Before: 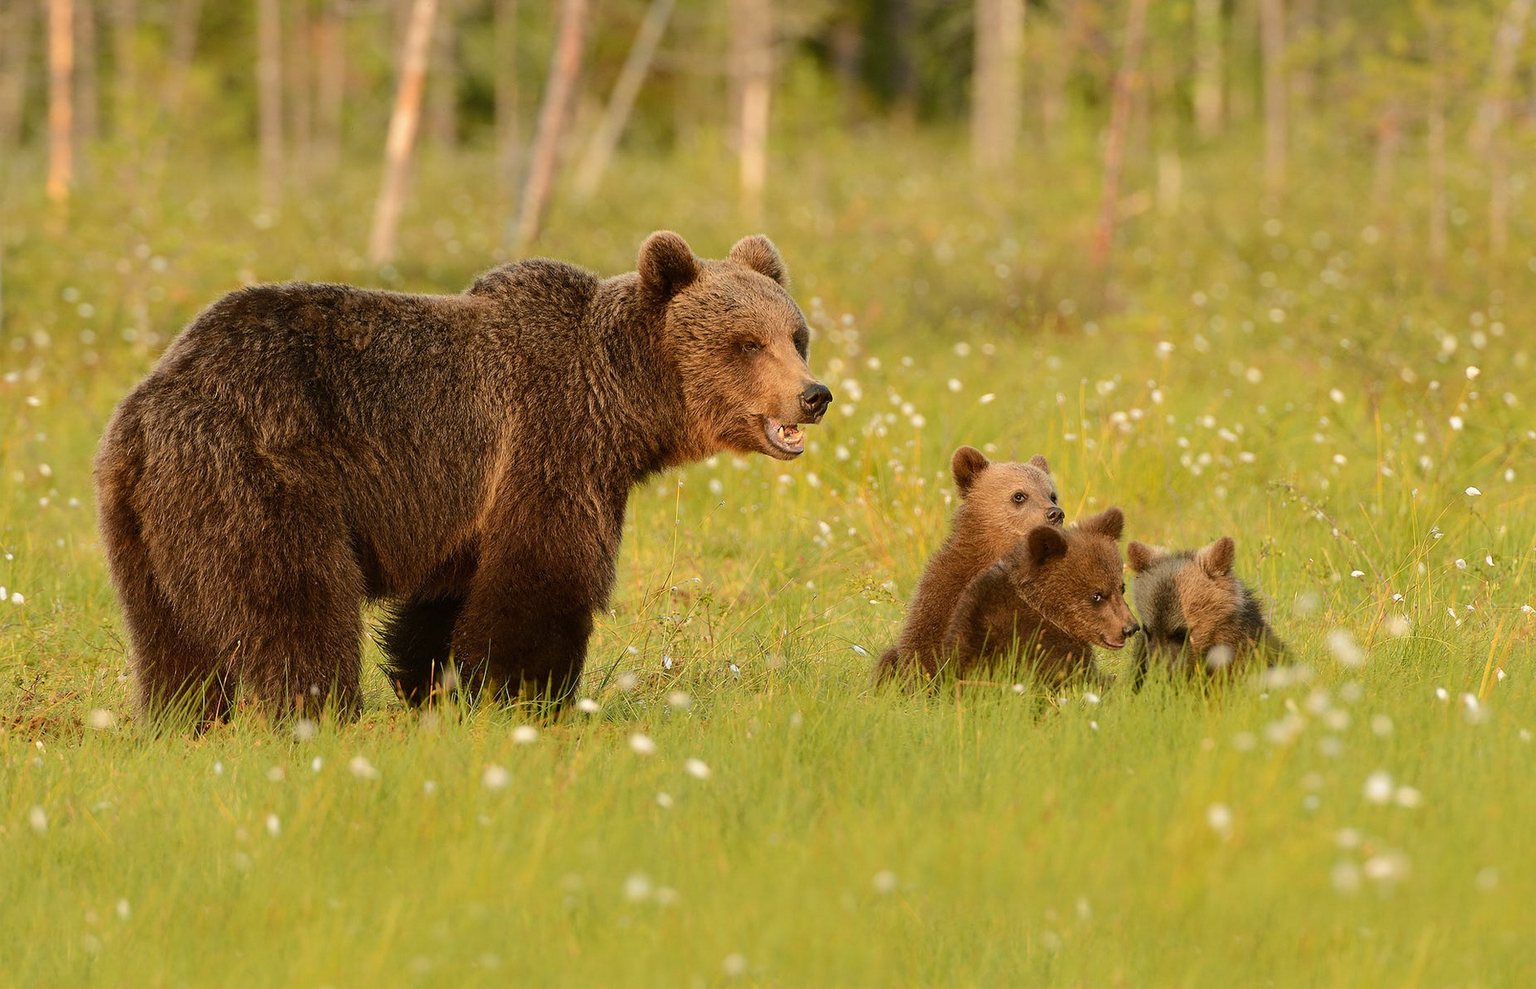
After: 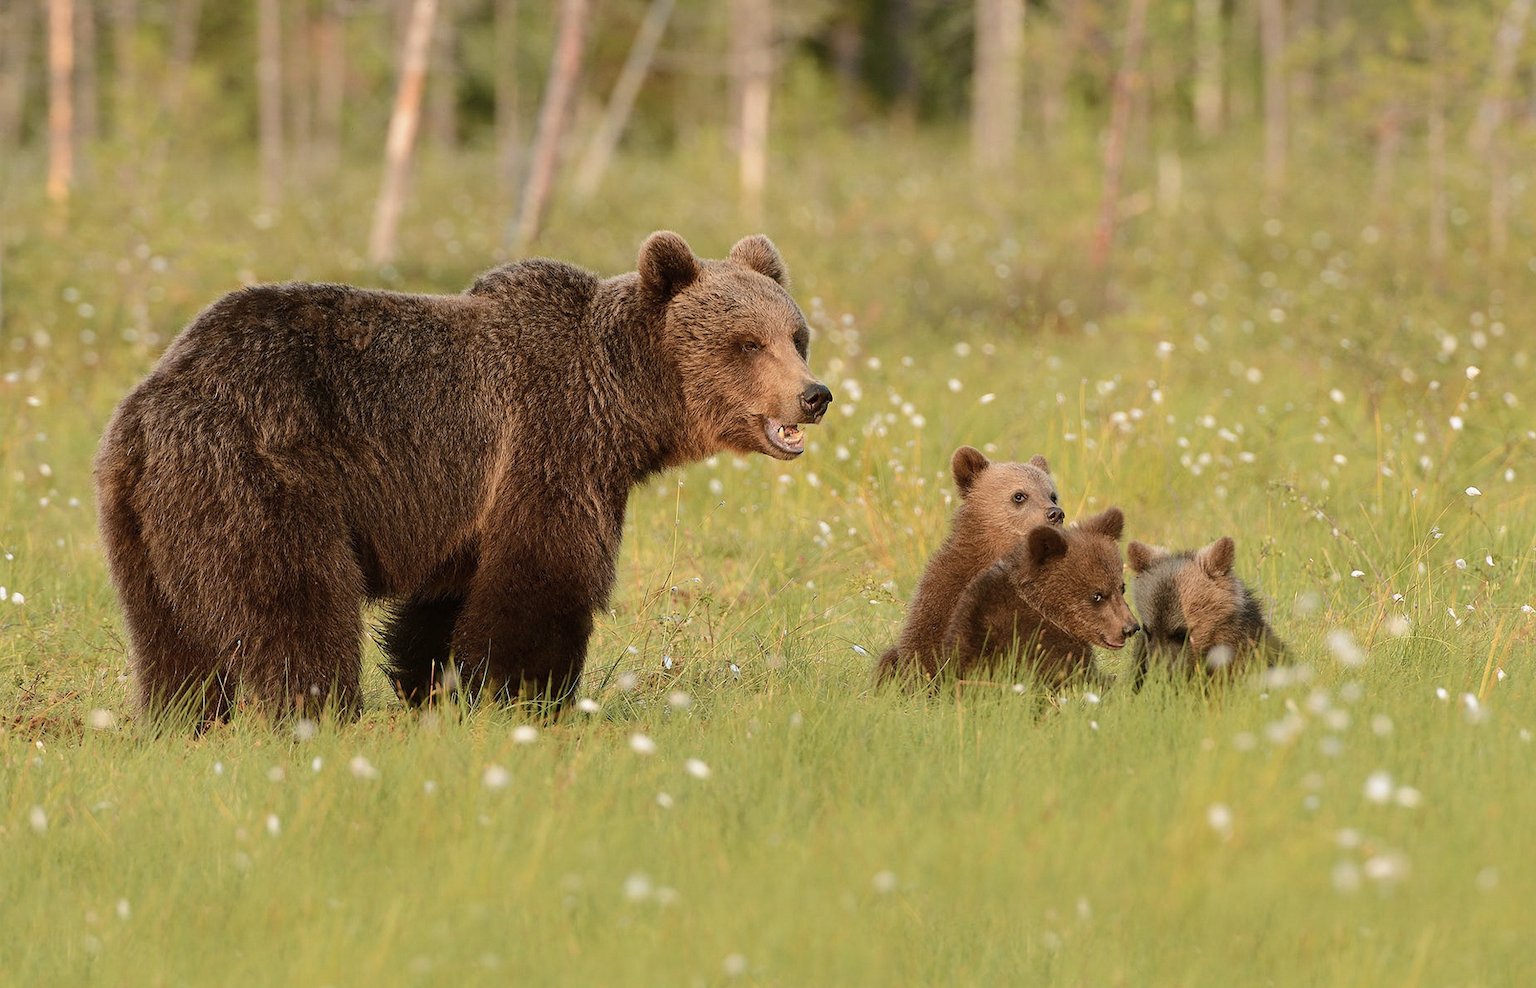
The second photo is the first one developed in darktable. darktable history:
rotate and perspective: automatic cropping off
contrast brightness saturation: saturation -0.17
color calibration: illuminant as shot in camera, x 0.358, y 0.373, temperature 4628.91 K
